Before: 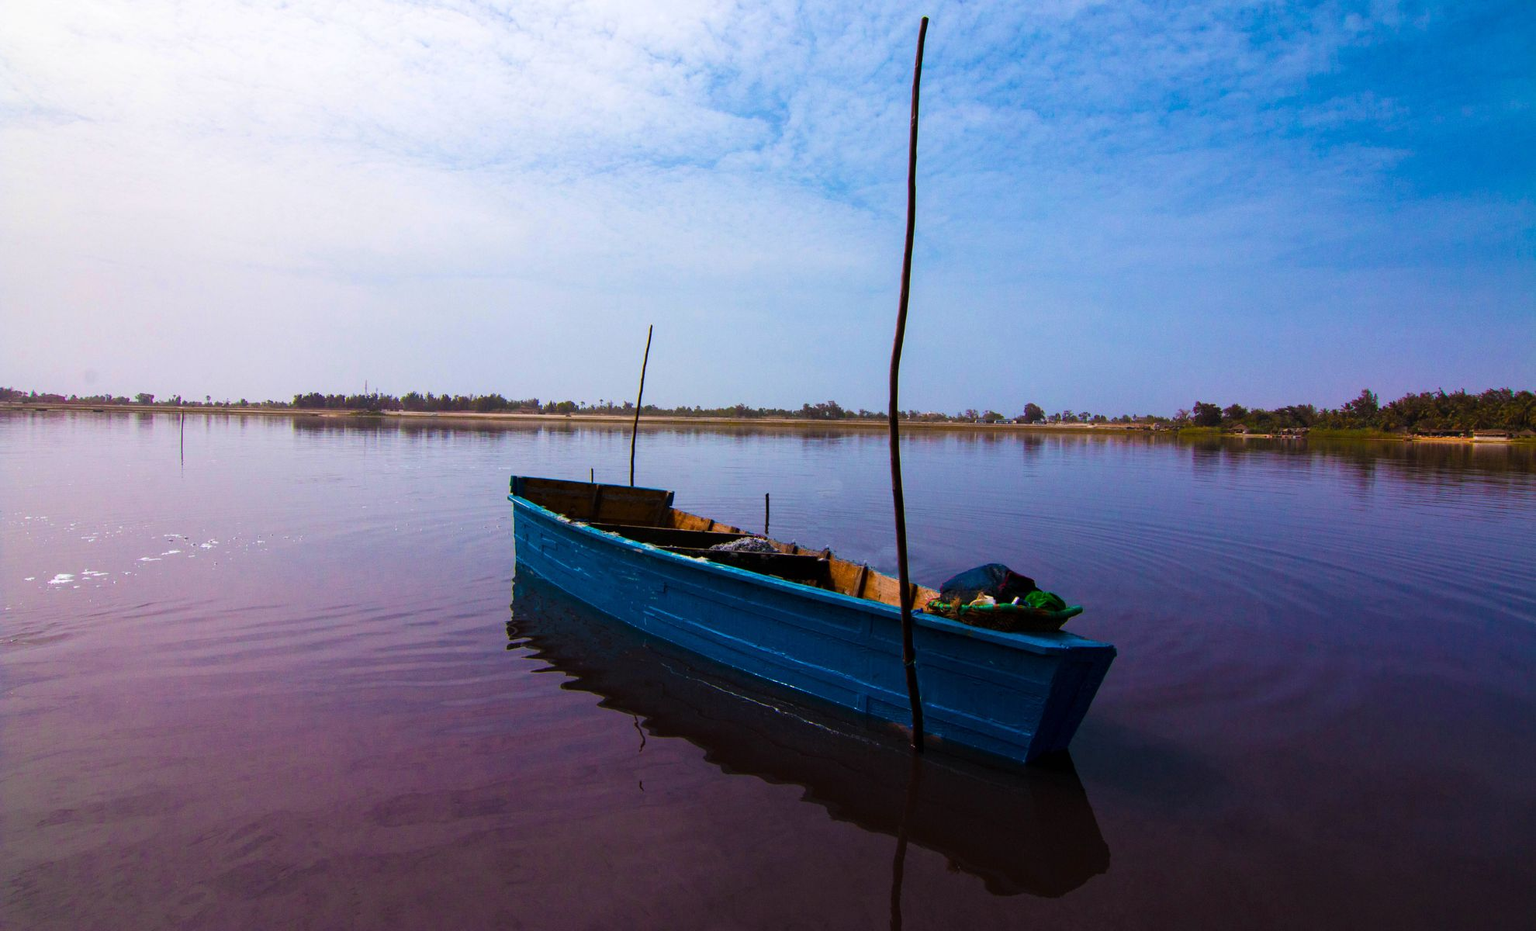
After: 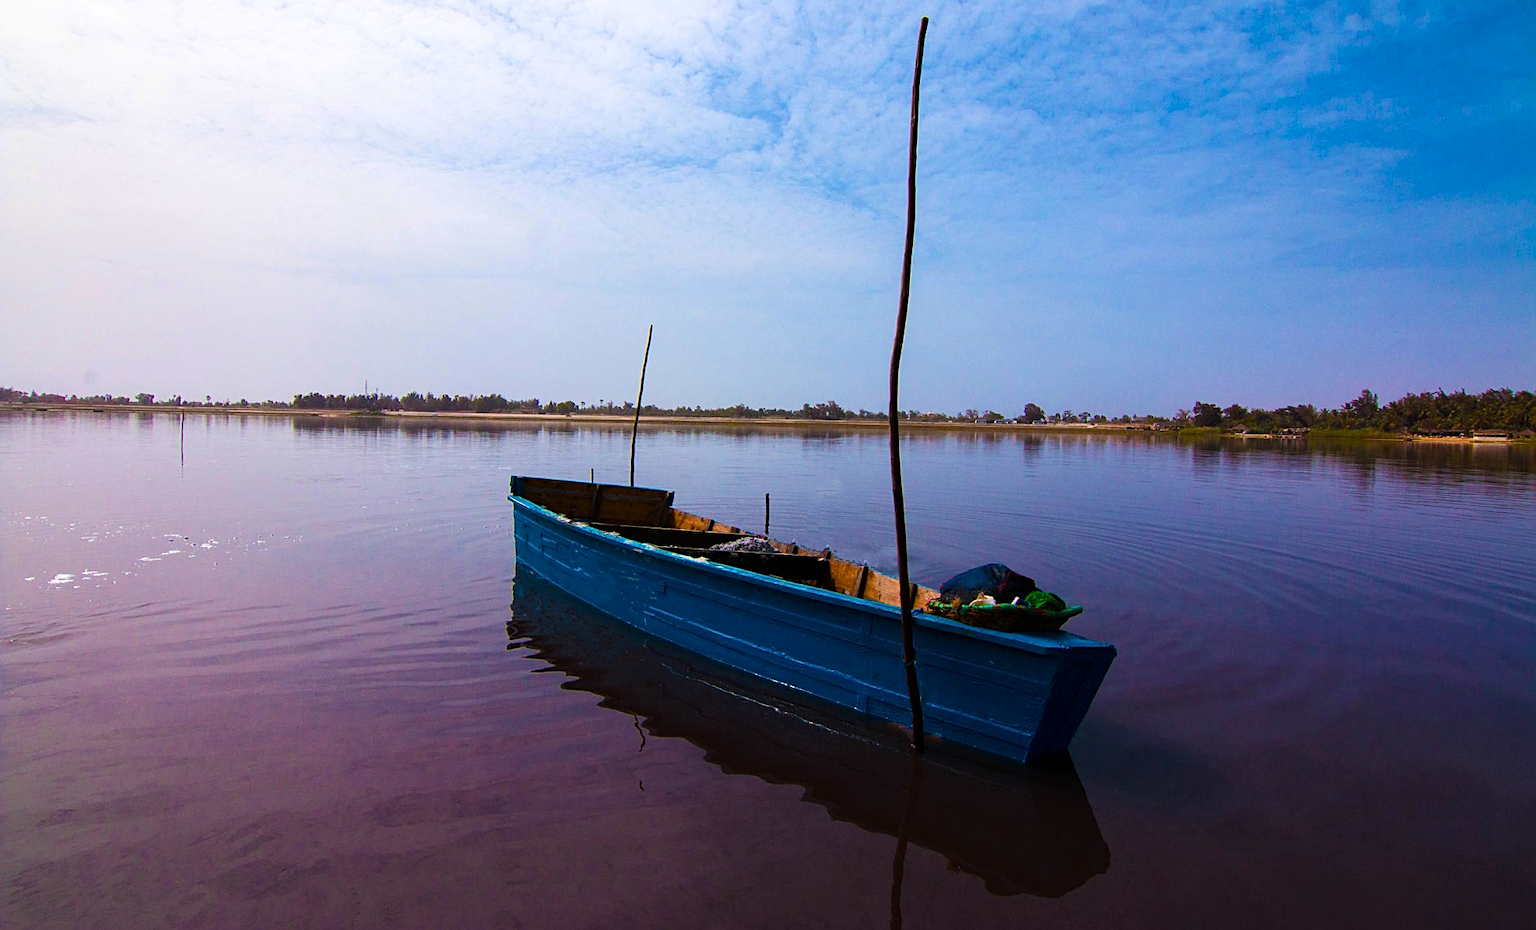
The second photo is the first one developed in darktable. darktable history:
levels: mode automatic, levels [0, 0.492, 0.984]
sharpen: on, module defaults
tone equalizer: edges refinement/feathering 500, mask exposure compensation -1.57 EV, preserve details no
contrast brightness saturation: contrast 0.075, saturation 0.021
